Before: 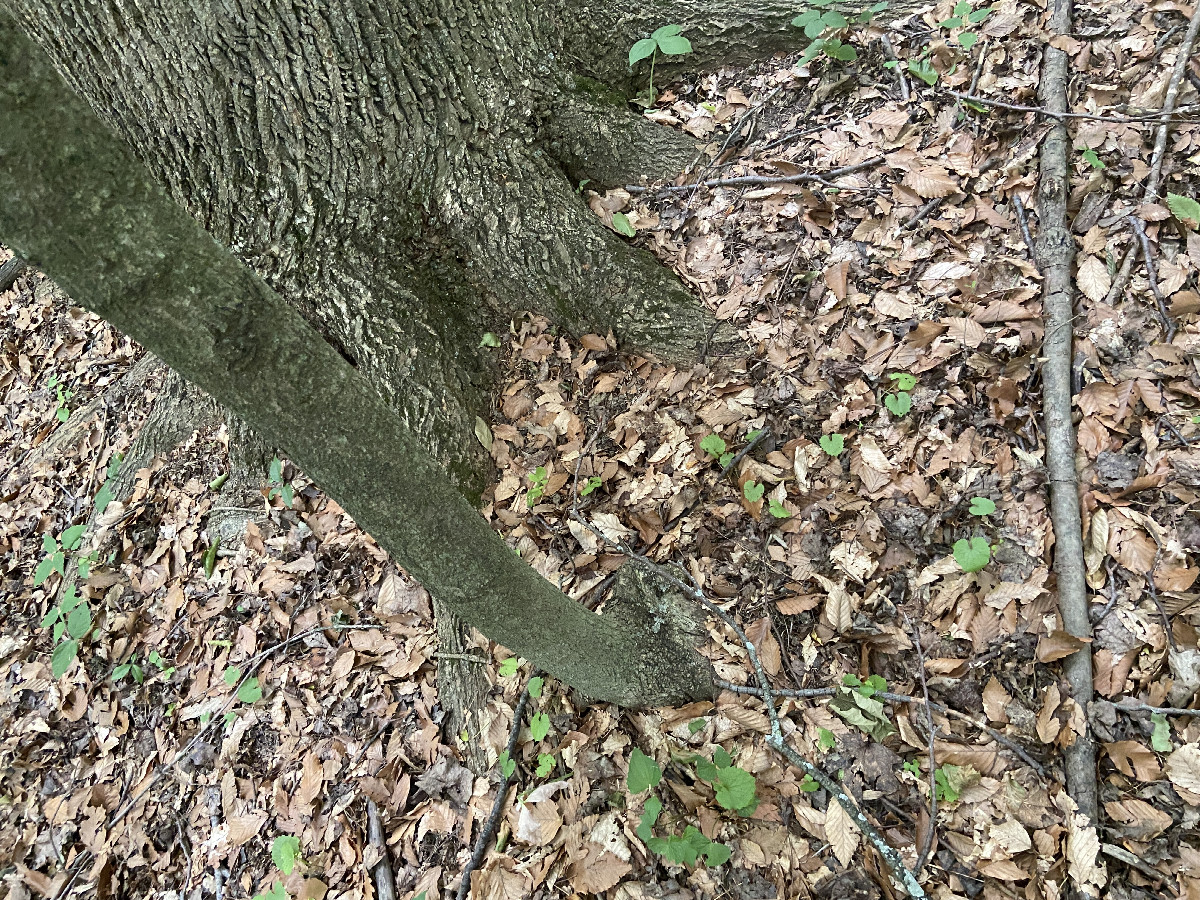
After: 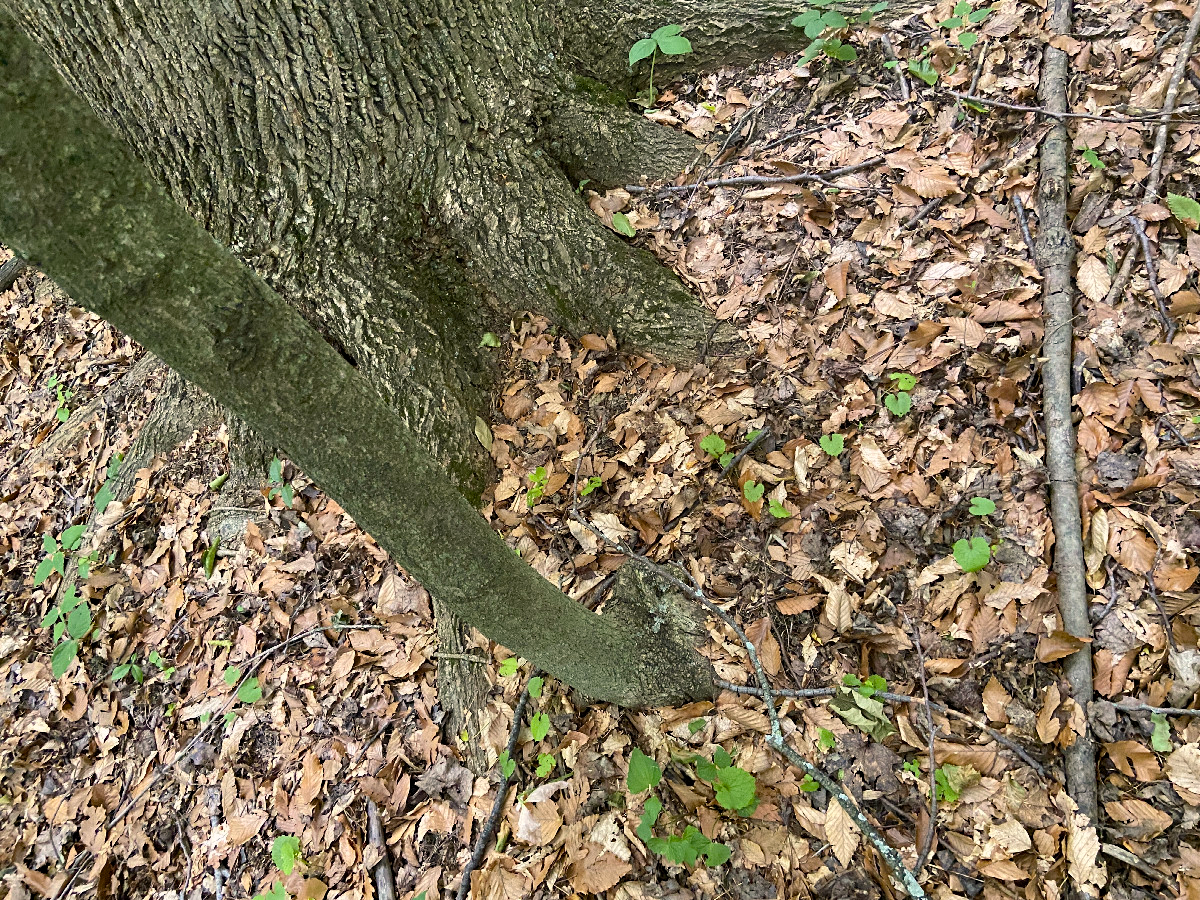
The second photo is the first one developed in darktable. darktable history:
color balance rgb: power › chroma 0.225%, power › hue 61.95°, highlights gain › chroma 1.386%, highlights gain › hue 51.2°, perceptual saturation grading › global saturation 25.448%, global vibrance 20%
haze removal: adaptive false
